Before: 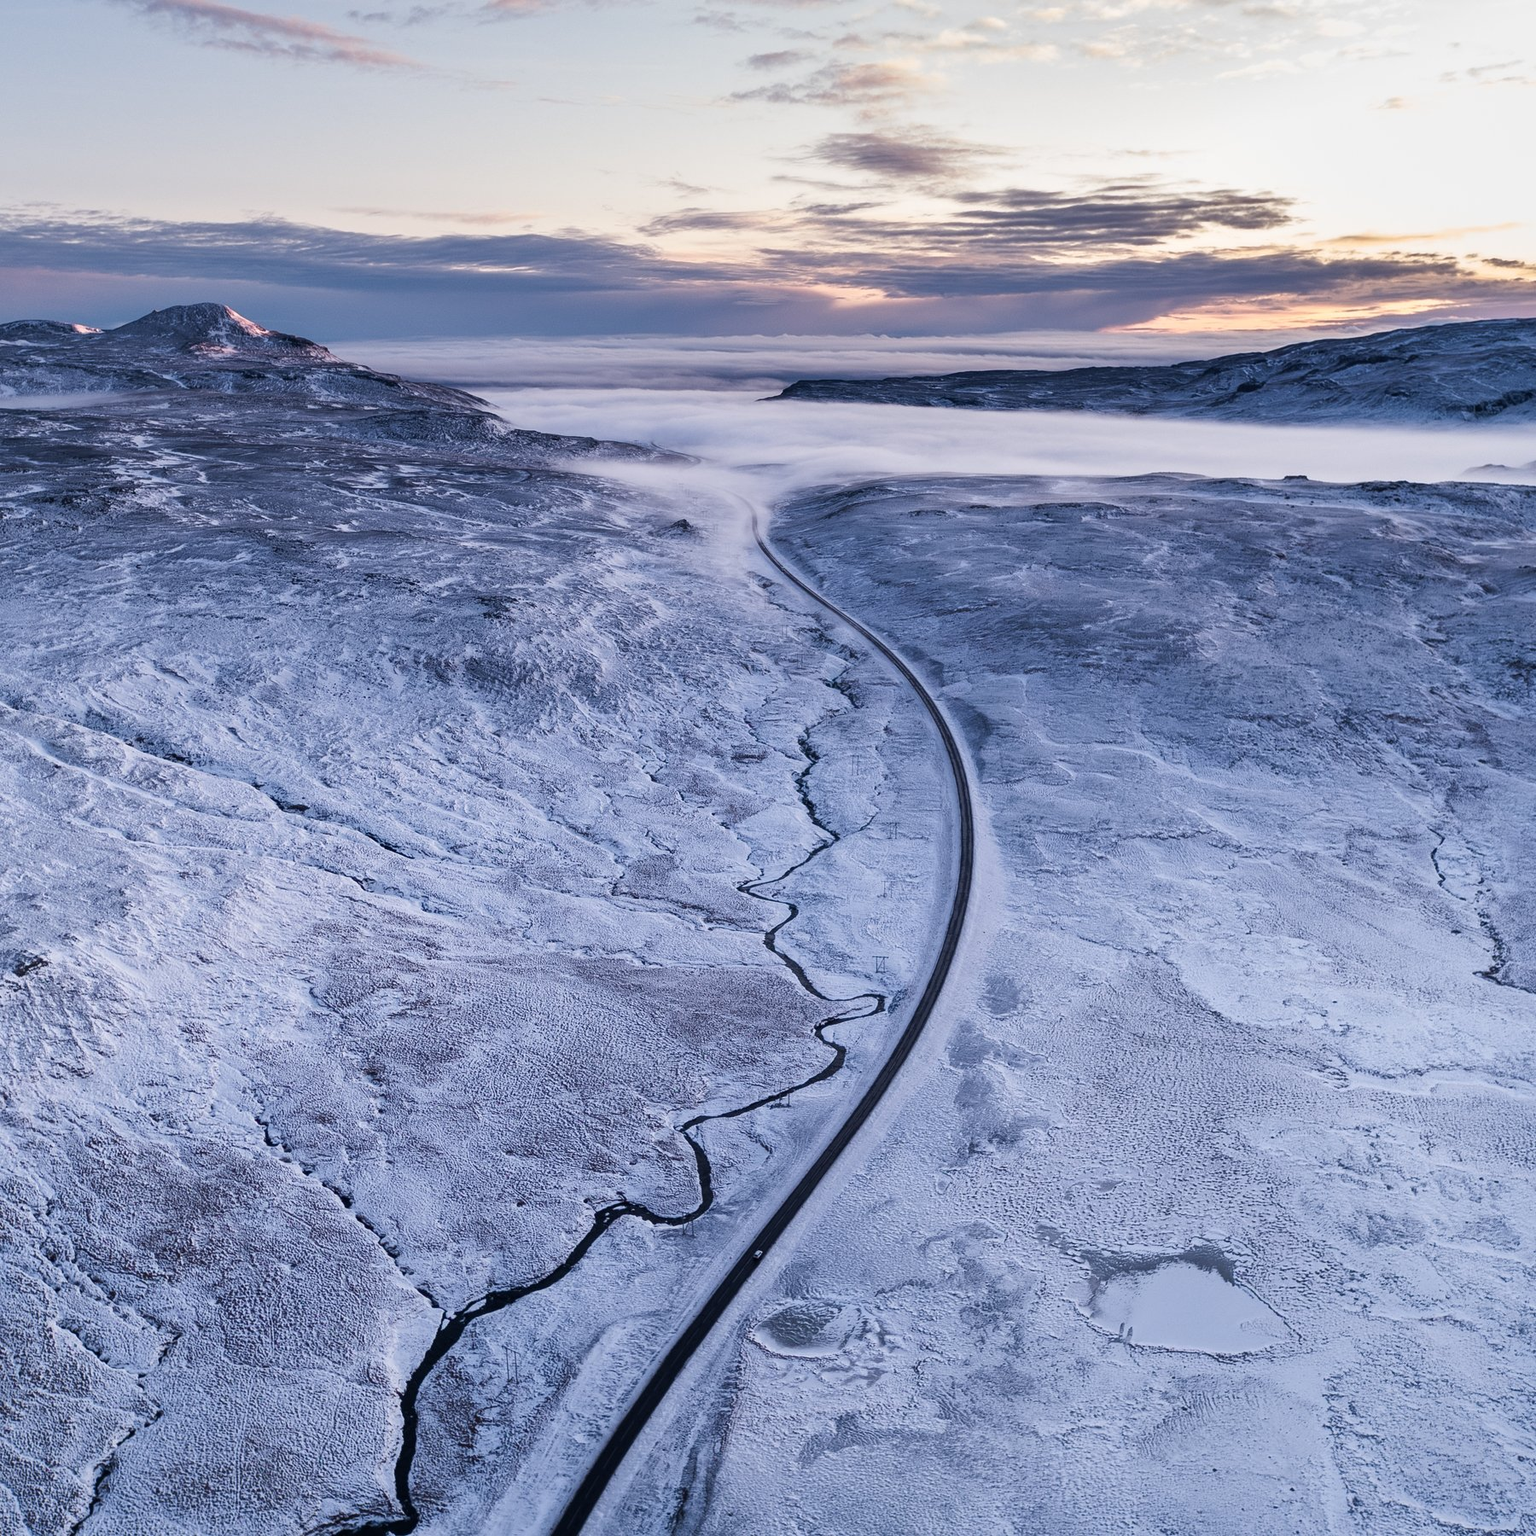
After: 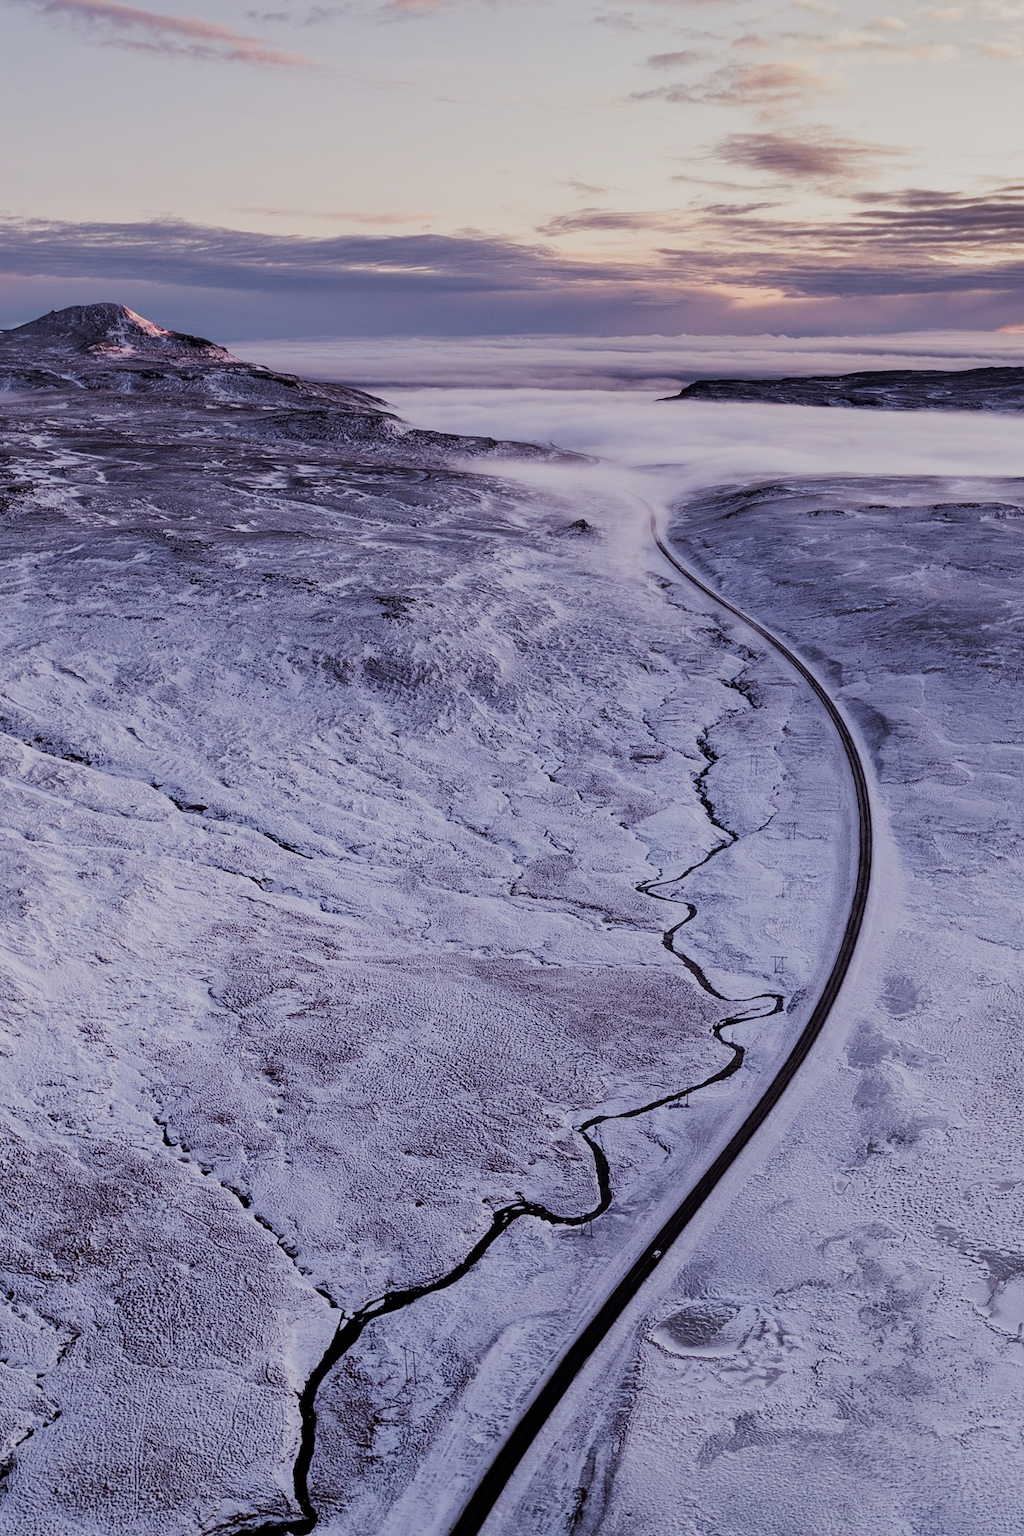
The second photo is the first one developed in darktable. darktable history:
filmic rgb: black relative exposure -7.65 EV, white relative exposure 4.56 EV, hardness 3.61
crop and rotate: left 6.617%, right 26.717%
rgb levels: mode RGB, independent channels, levels [[0, 0.5, 1], [0, 0.521, 1], [0, 0.536, 1]]
